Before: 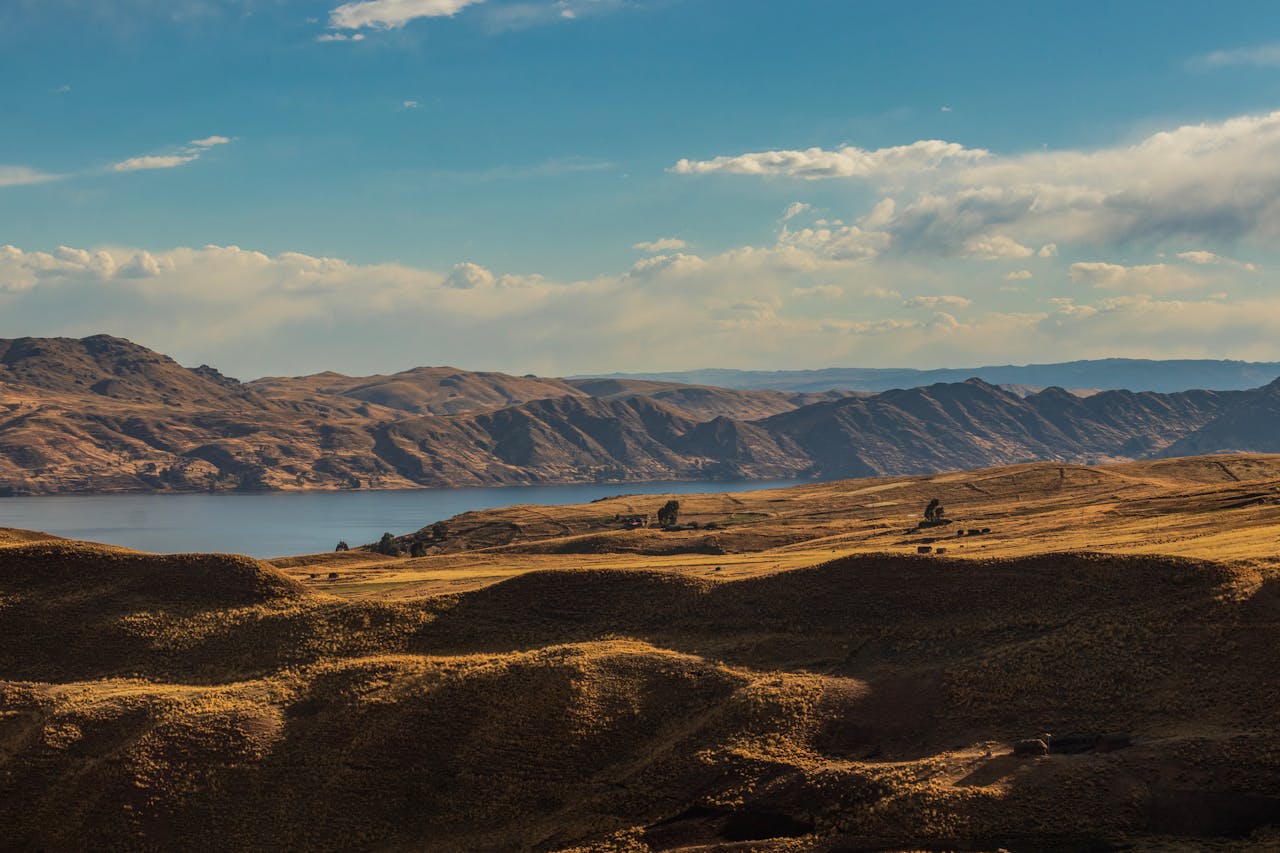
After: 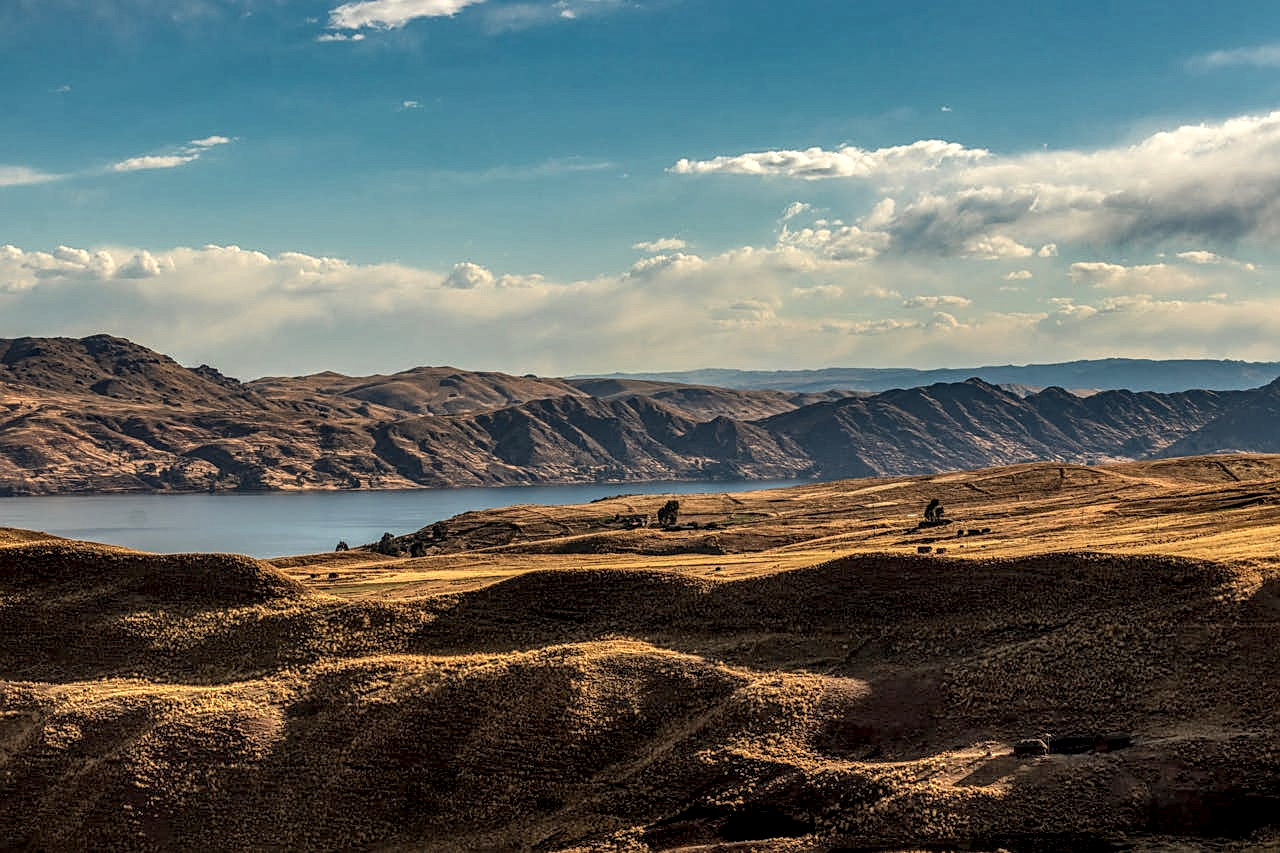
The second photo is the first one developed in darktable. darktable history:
local contrast: highlights 17%, detail 185%
sharpen: on, module defaults
shadows and highlights: shadows 43.03, highlights 6.51
